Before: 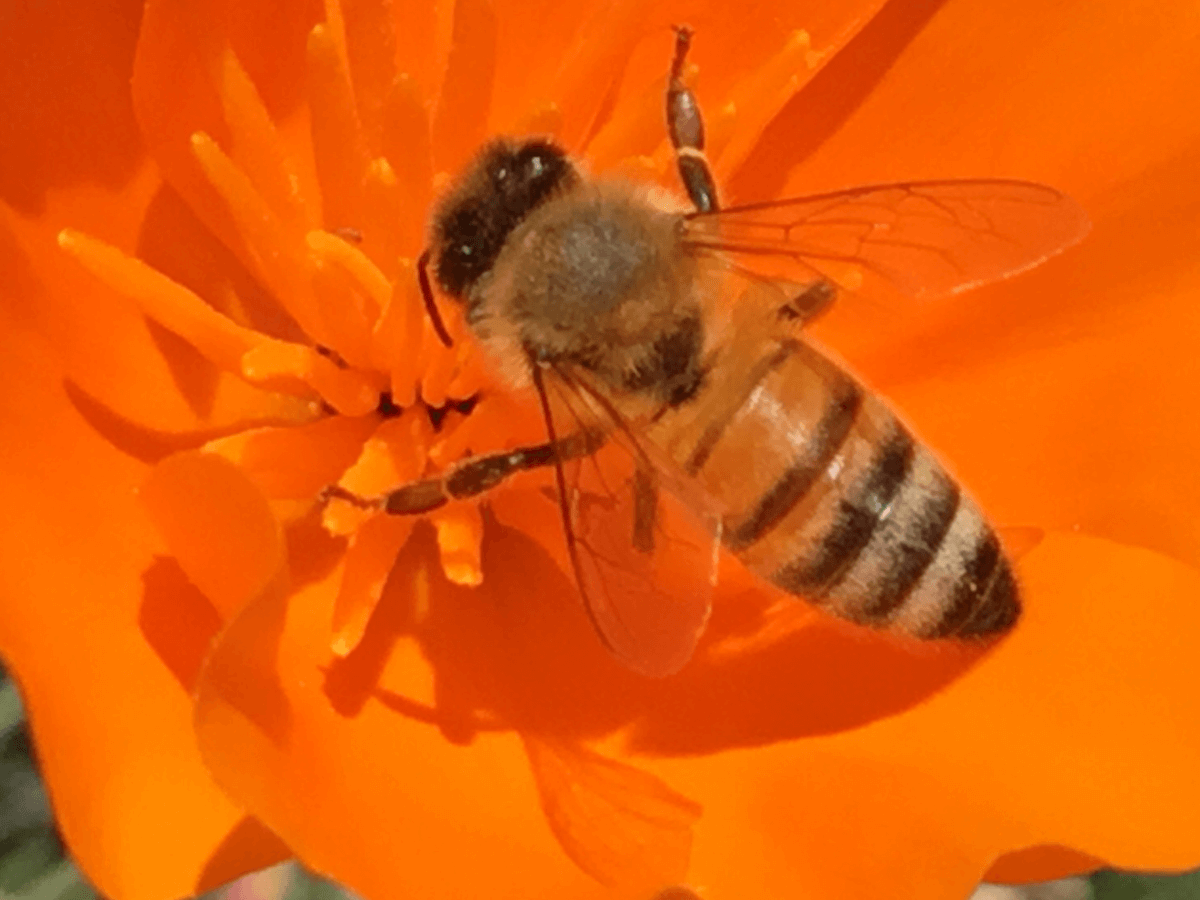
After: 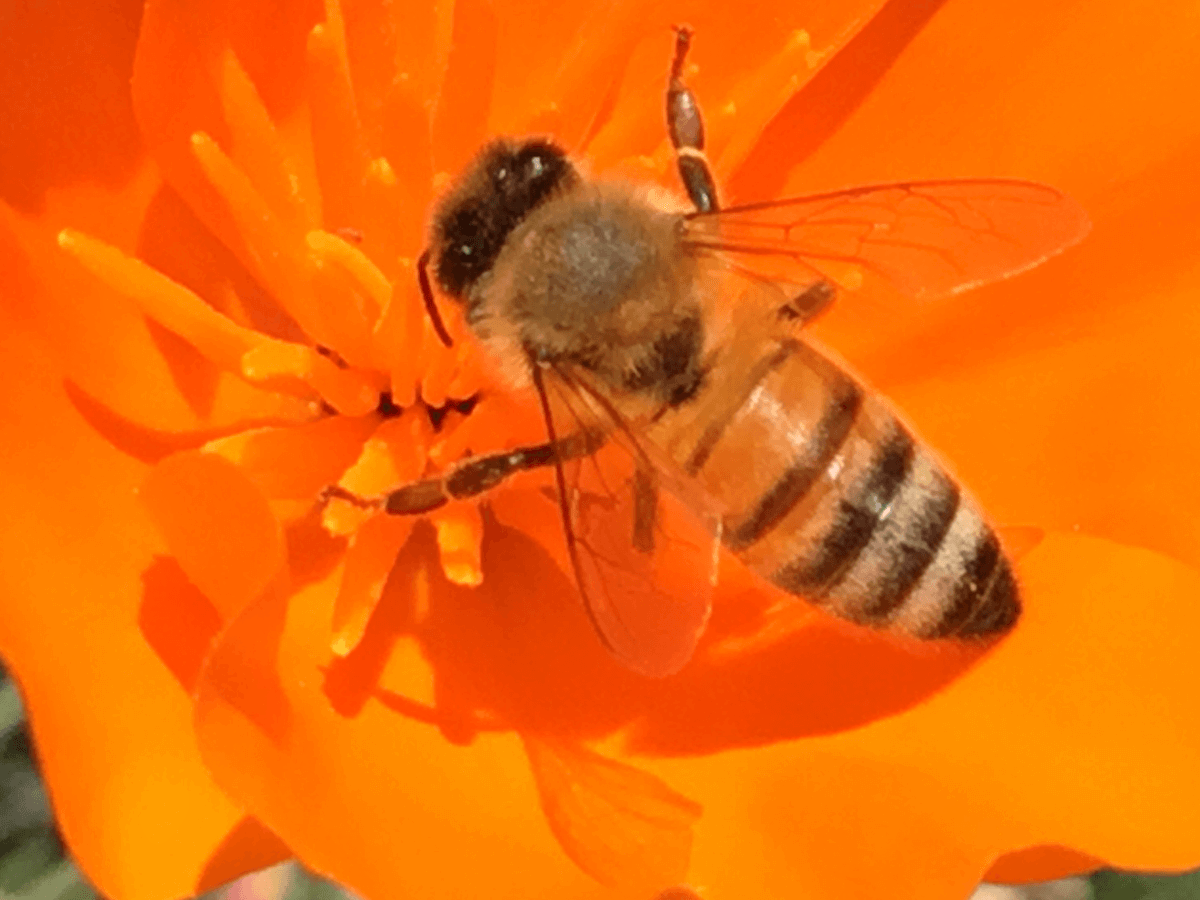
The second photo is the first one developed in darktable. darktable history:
tone equalizer: -8 EV -0.453 EV, -7 EV -0.426 EV, -6 EV -0.329 EV, -5 EV -0.214 EV, -3 EV 0.232 EV, -2 EV 0.313 EV, -1 EV 0.388 EV, +0 EV 0.428 EV
